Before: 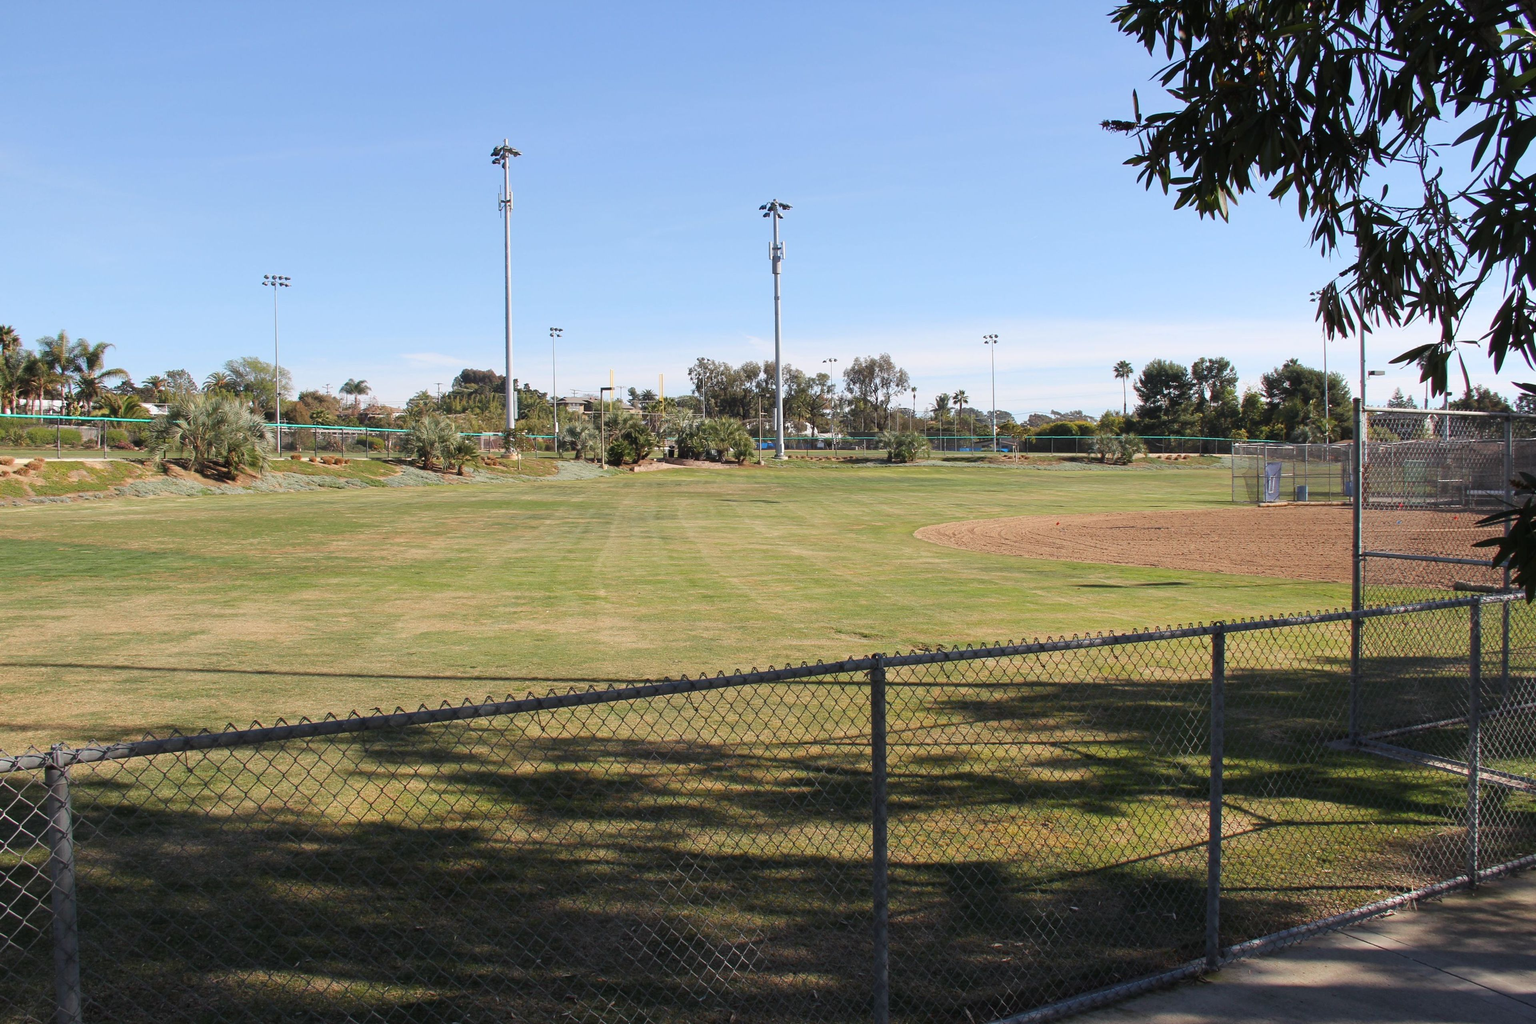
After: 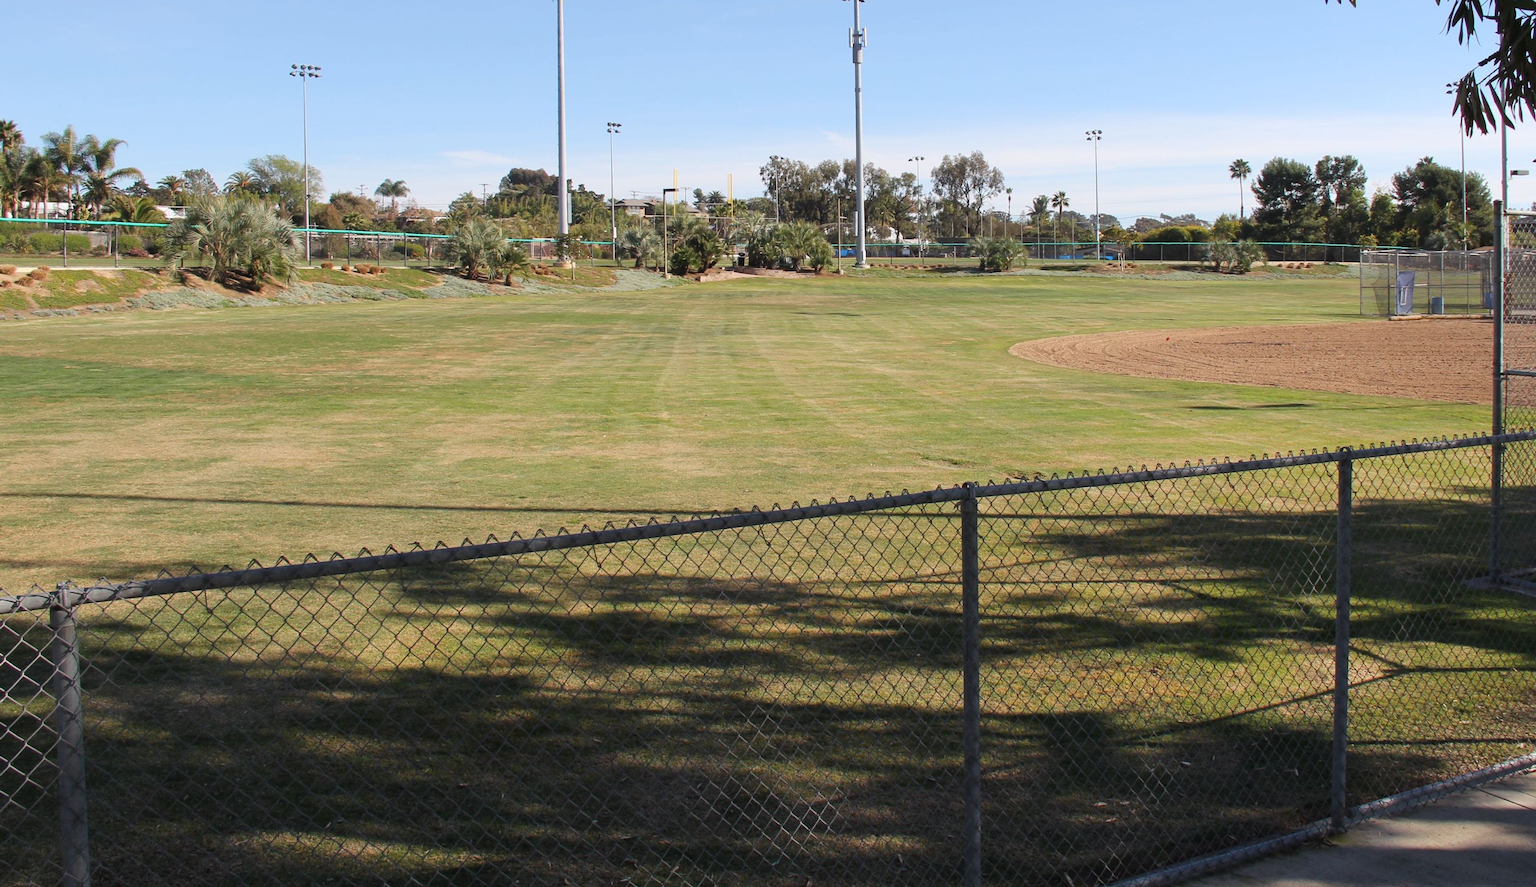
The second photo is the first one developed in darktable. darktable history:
crop: top 21.204%, right 9.377%, bottom 0.262%
color correction: highlights b* 0.029
